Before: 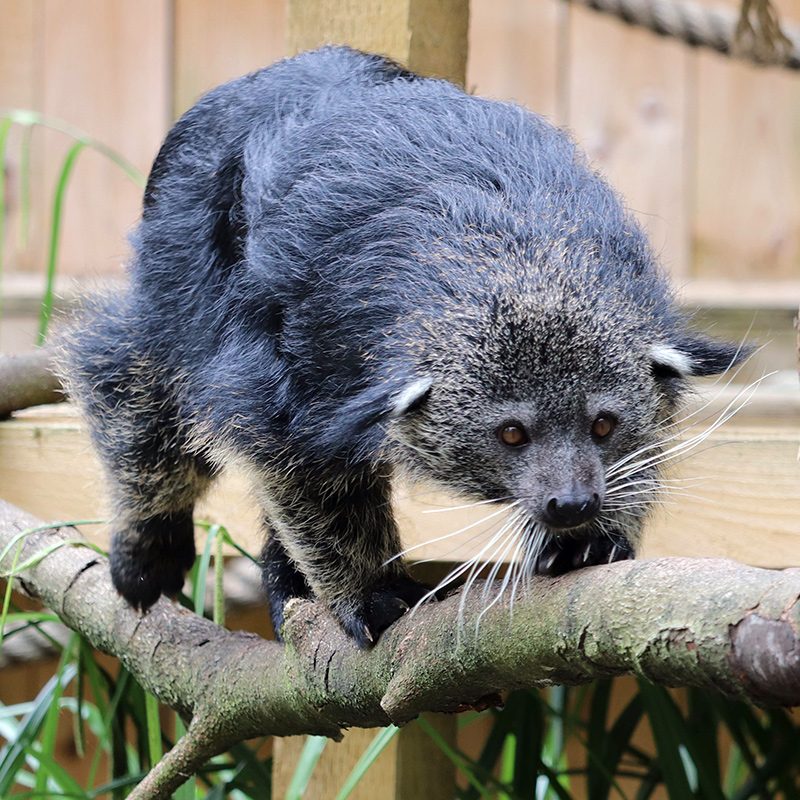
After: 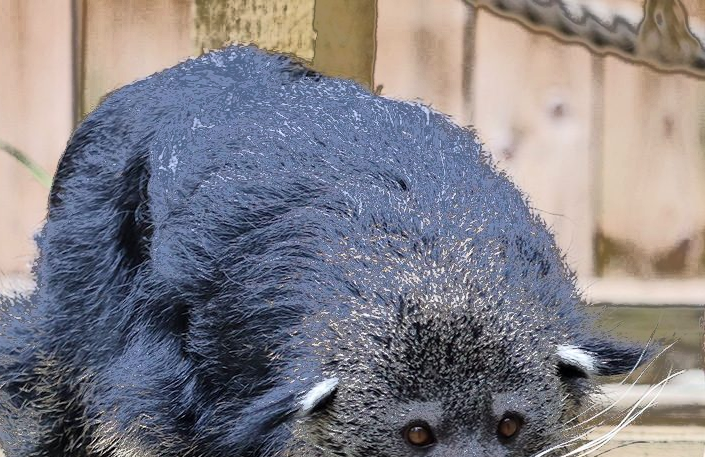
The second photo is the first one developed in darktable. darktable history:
fill light: exposure -0.73 EV, center 0.69, width 2.2
crop and rotate: left 11.812%, bottom 42.776%
